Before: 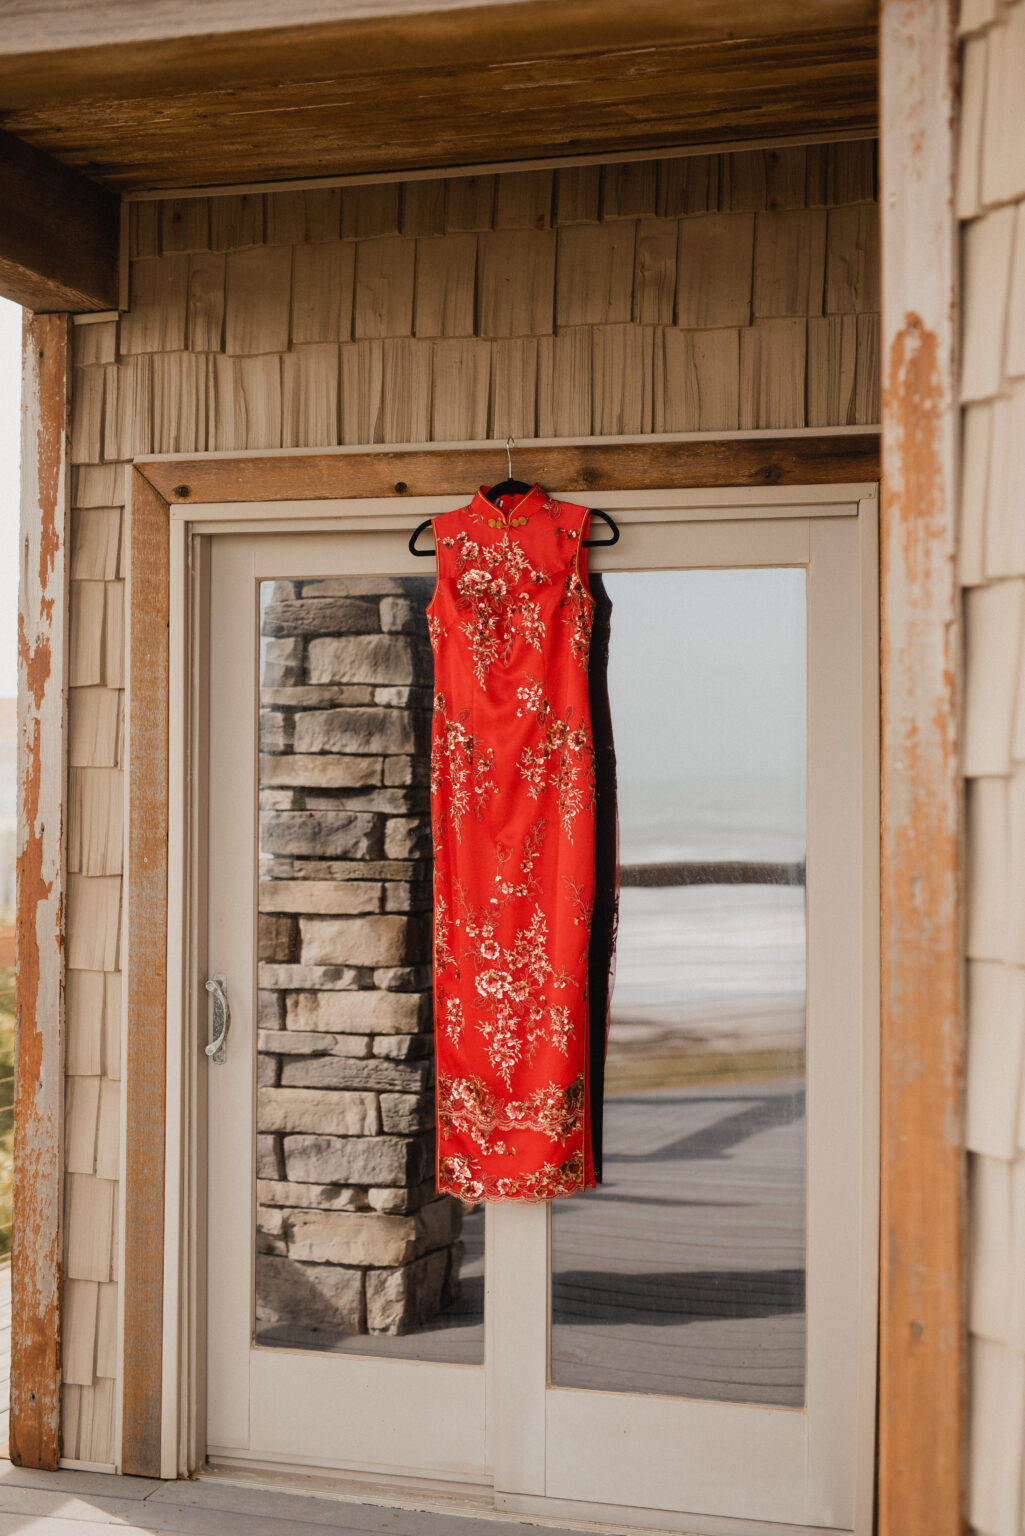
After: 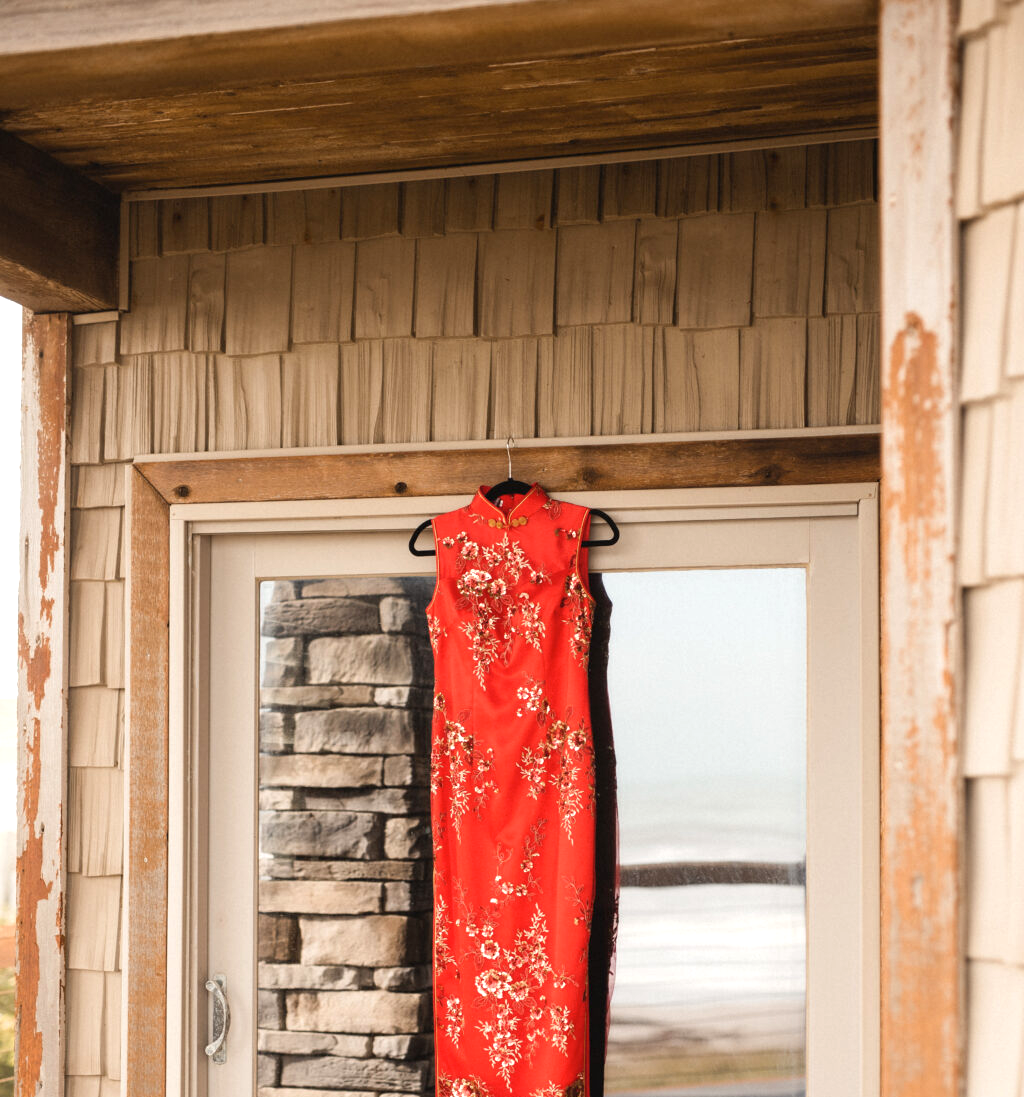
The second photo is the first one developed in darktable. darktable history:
crop: right 0%, bottom 28.526%
contrast brightness saturation: saturation -0.046
exposure: exposure 0.667 EV, compensate exposure bias true, compensate highlight preservation false
